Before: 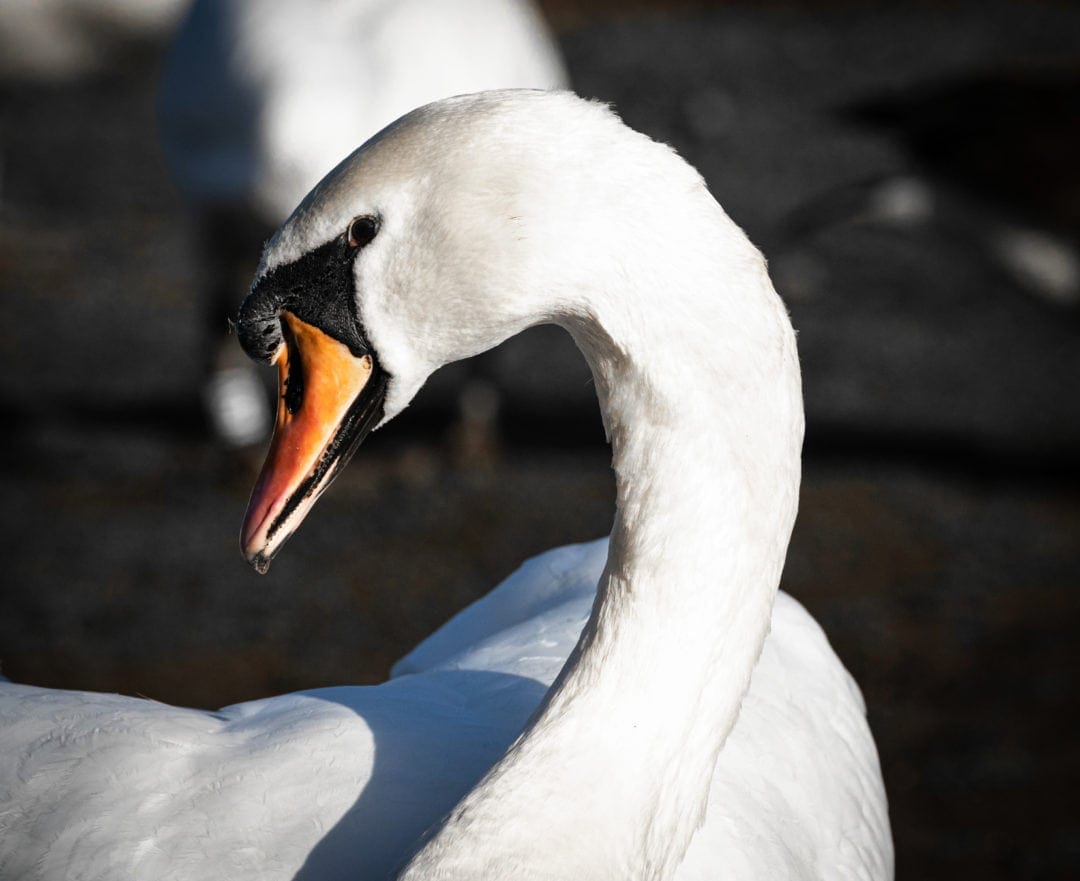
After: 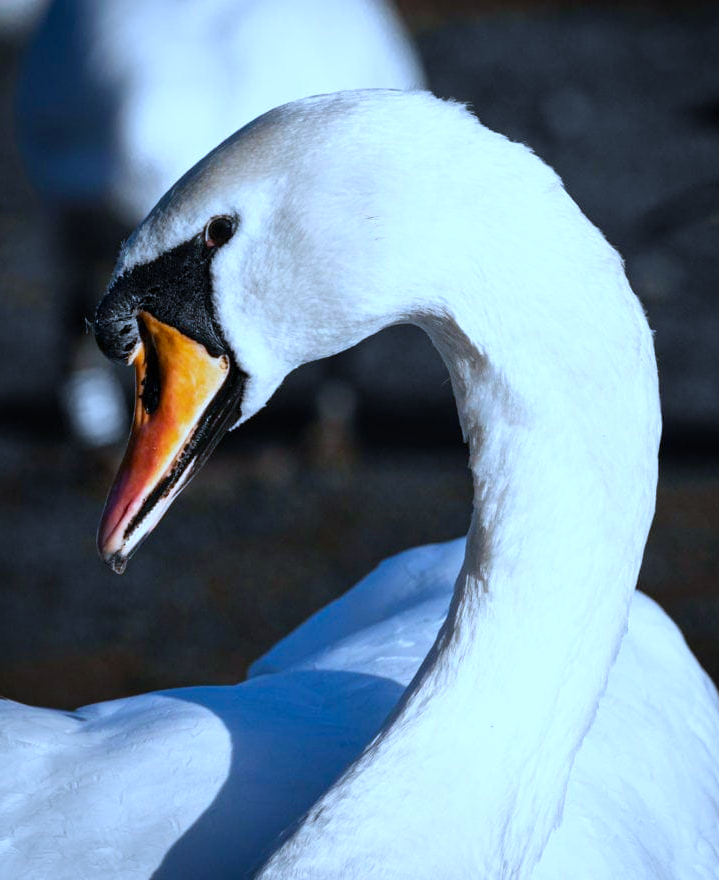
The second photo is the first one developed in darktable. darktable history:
color balance rgb: perceptual saturation grading › global saturation 30%, global vibrance 20%
color calibration: illuminant as shot in camera, x 0.369, y 0.376, temperature 4328.46 K, gamut compression 3
white balance: red 0.924, blue 1.095
crop and rotate: left 13.409%, right 19.924%
